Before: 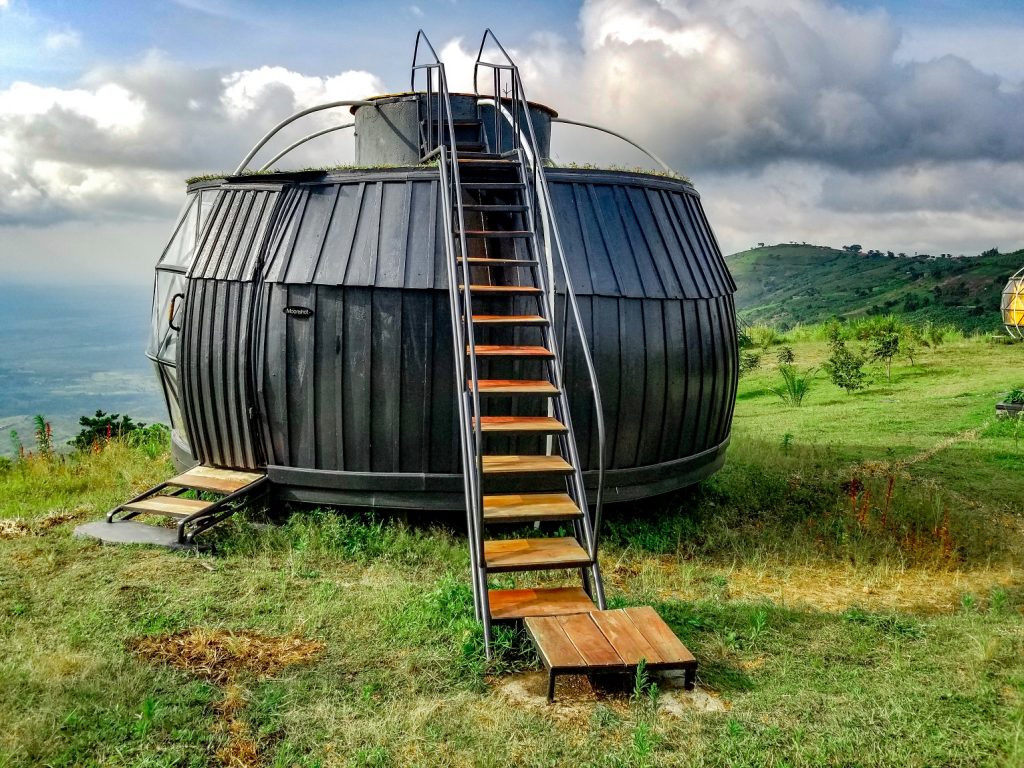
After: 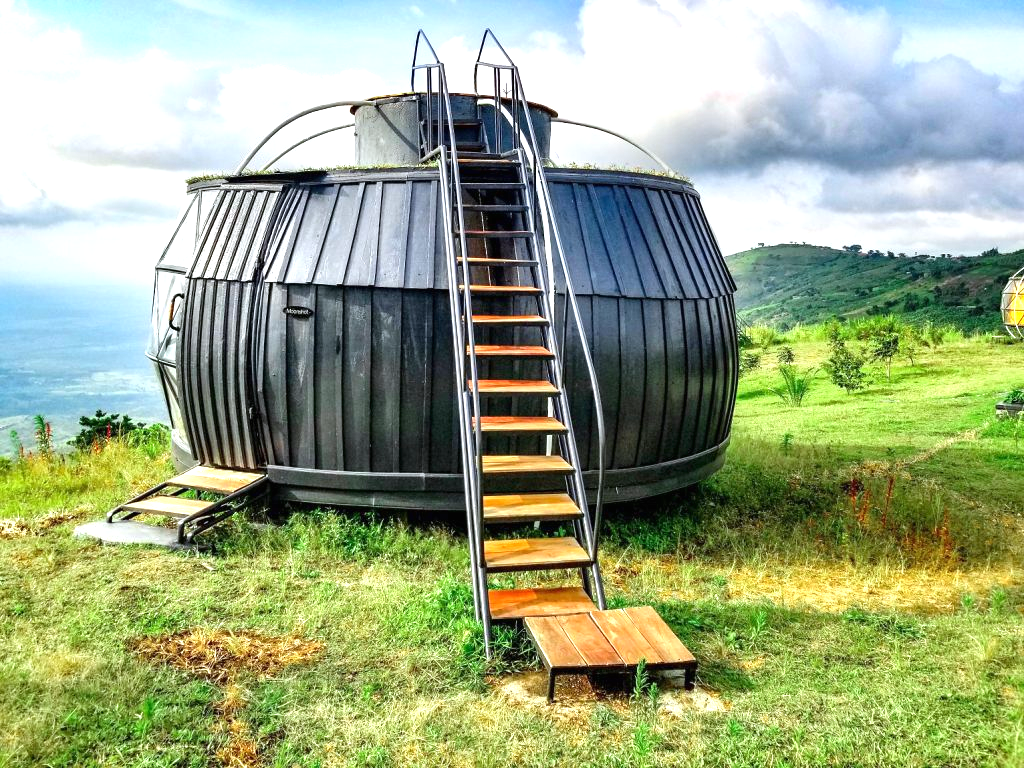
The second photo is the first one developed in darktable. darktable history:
white balance: red 0.98, blue 1.034
exposure: black level correction 0, exposure 1 EV, compensate exposure bias true, compensate highlight preservation false
